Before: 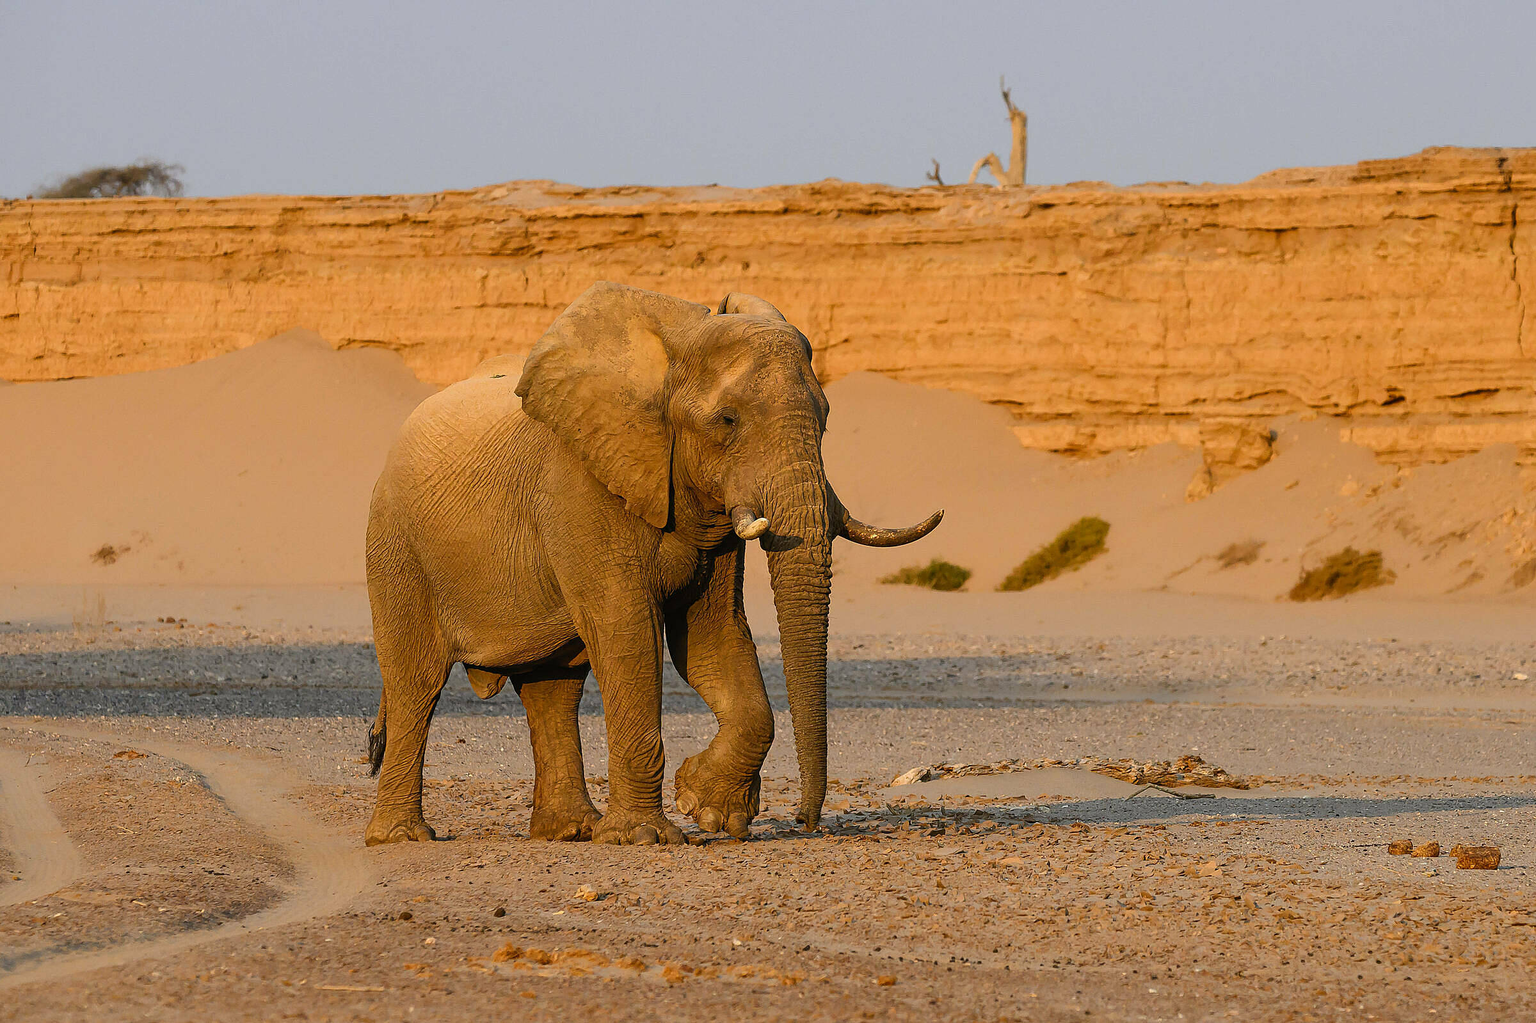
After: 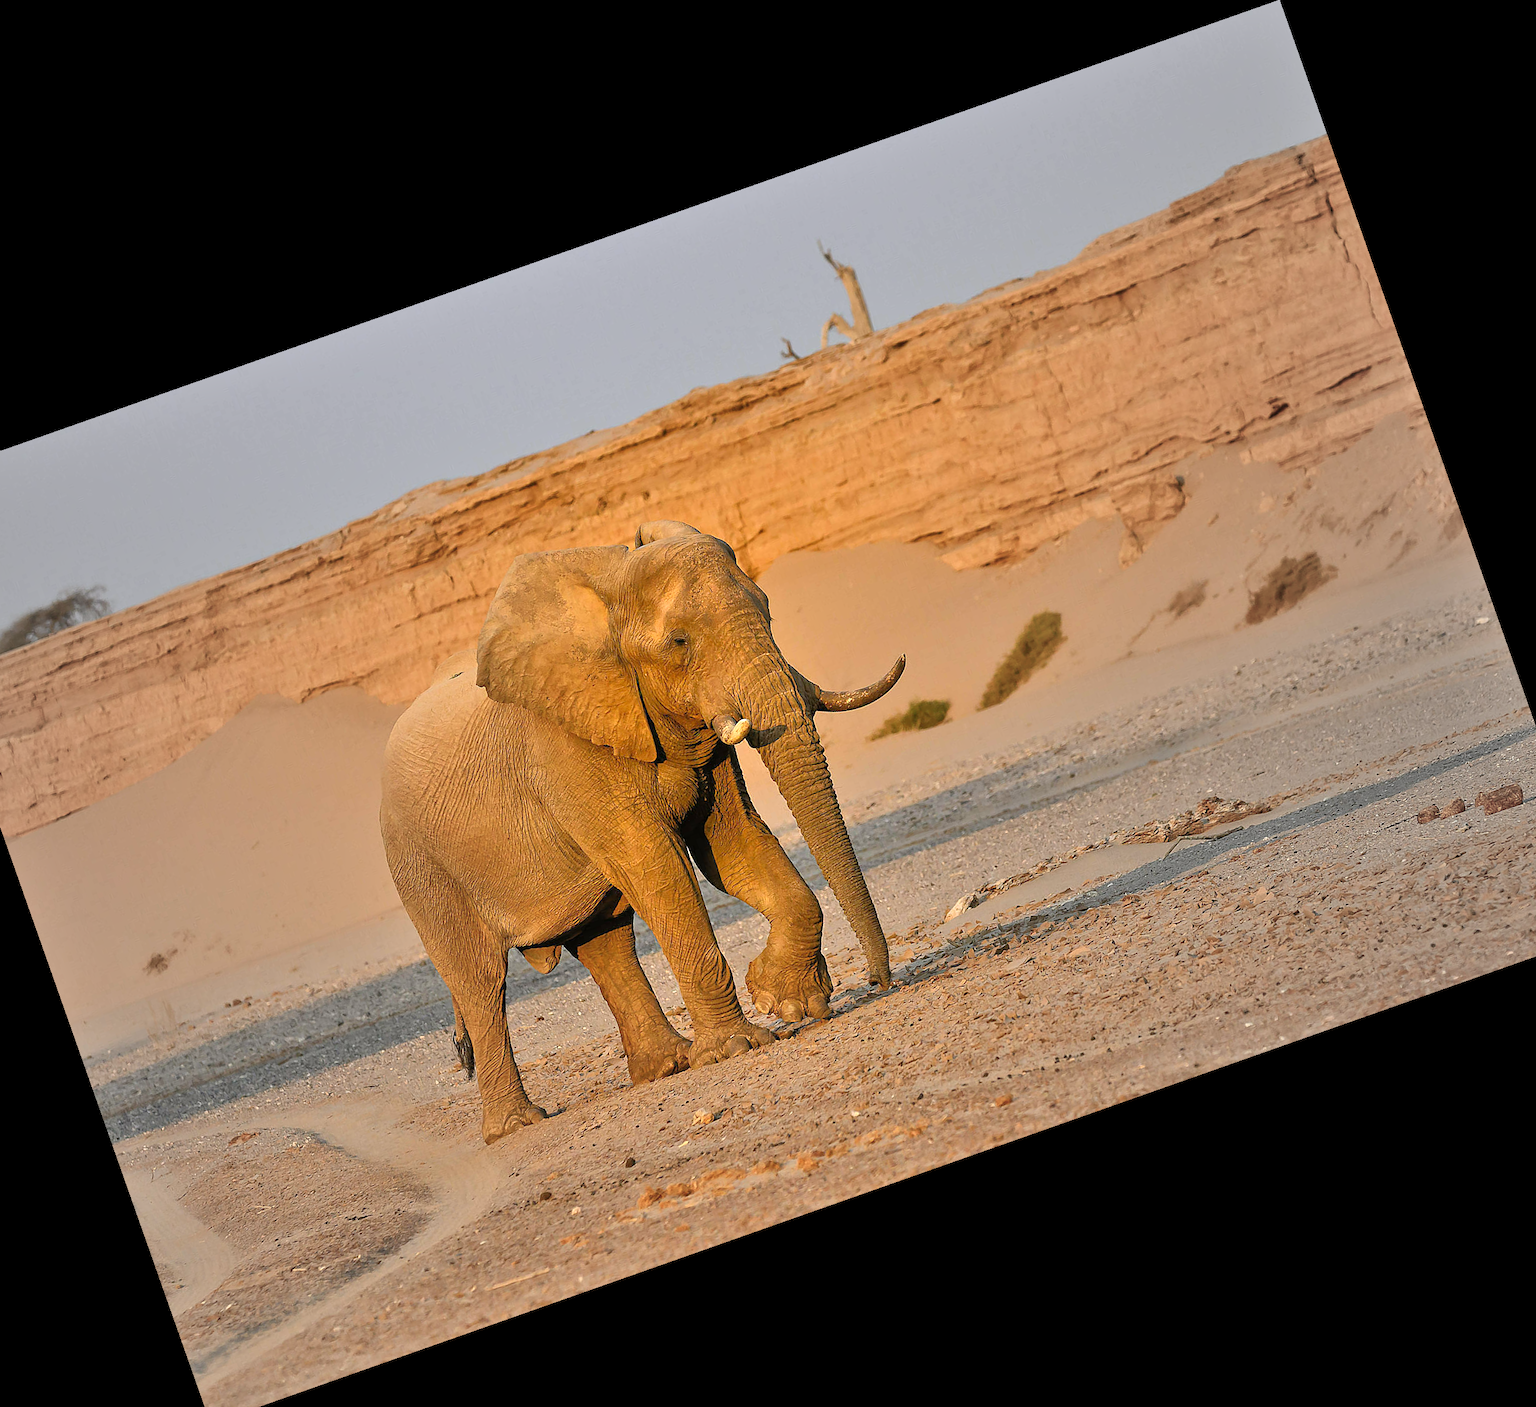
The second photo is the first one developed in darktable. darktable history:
crop and rotate: angle 19.43°, left 6.812%, right 4.125%, bottom 1.087%
vignetting: fall-off start 18.21%, fall-off radius 137.95%, brightness -0.207, center (-0.078, 0.066), width/height ratio 0.62, shape 0.59
tone equalizer: -7 EV 0.15 EV, -6 EV 0.6 EV, -5 EV 1.15 EV, -4 EV 1.33 EV, -3 EV 1.15 EV, -2 EV 0.6 EV, -1 EV 0.15 EV, mask exposure compensation -0.5 EV
